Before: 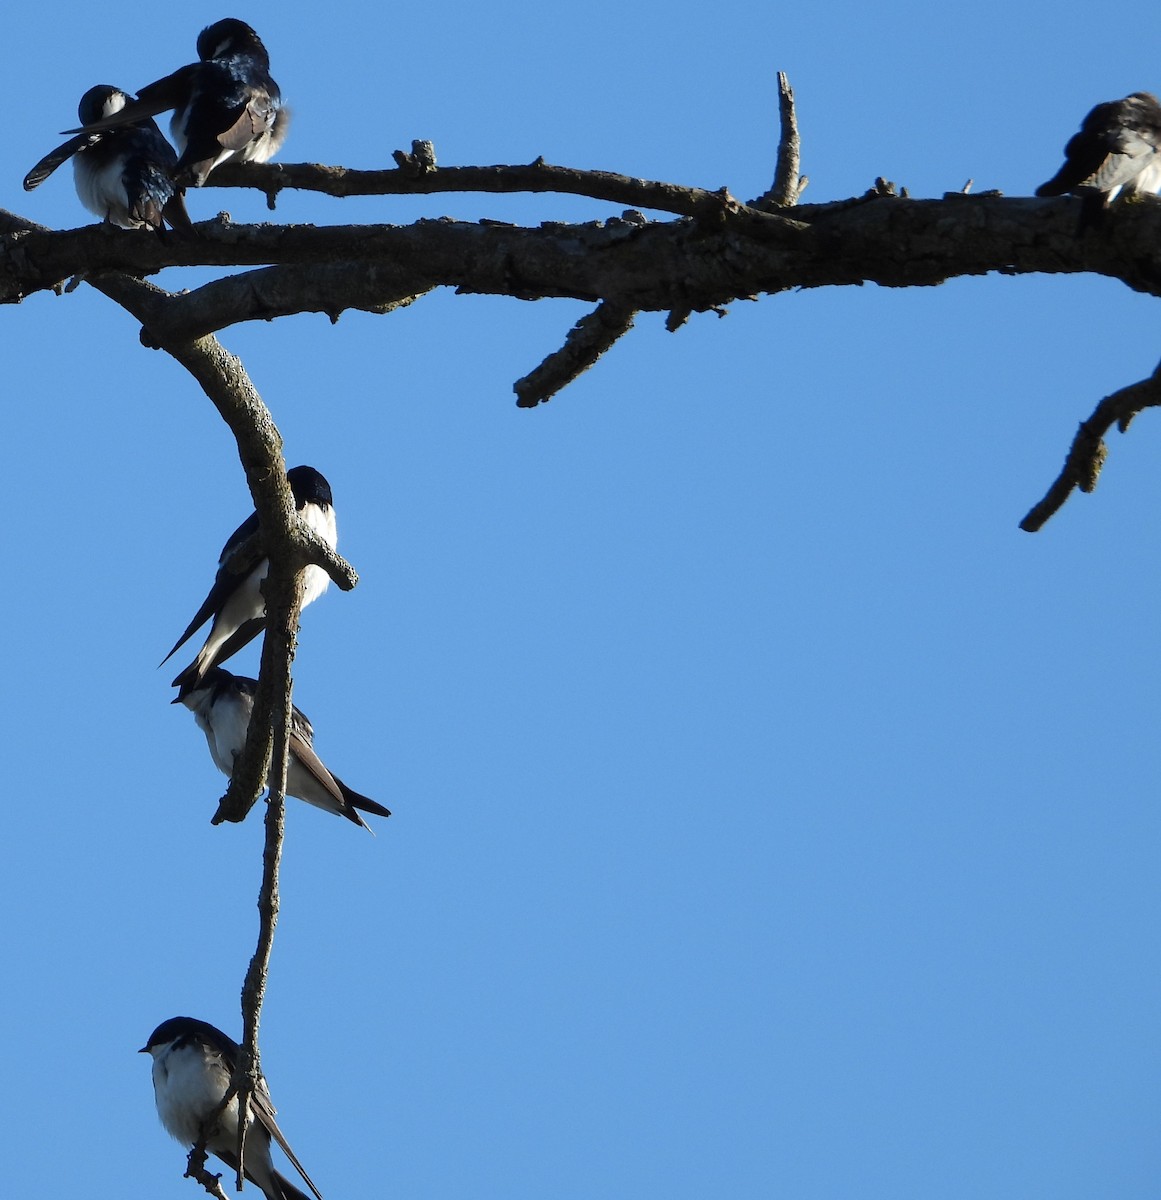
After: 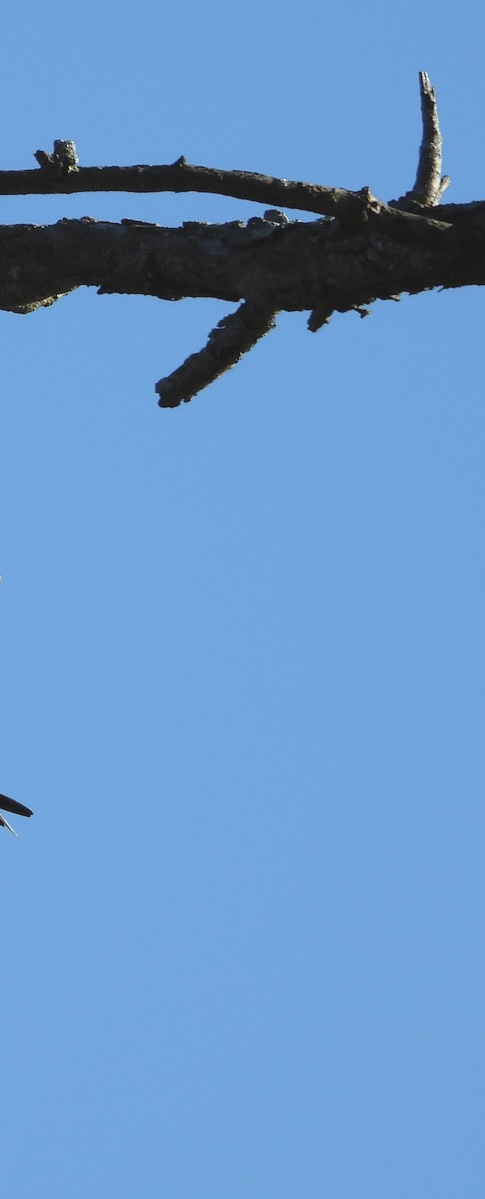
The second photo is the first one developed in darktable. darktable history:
crop: left 30.837%, right 27.315%
contrast brightness saturation: saturation -0.098
exposure: black level correction -0.007, exposure 0.066 EV, compensate exposure bias true, compensate highlight preservation false
